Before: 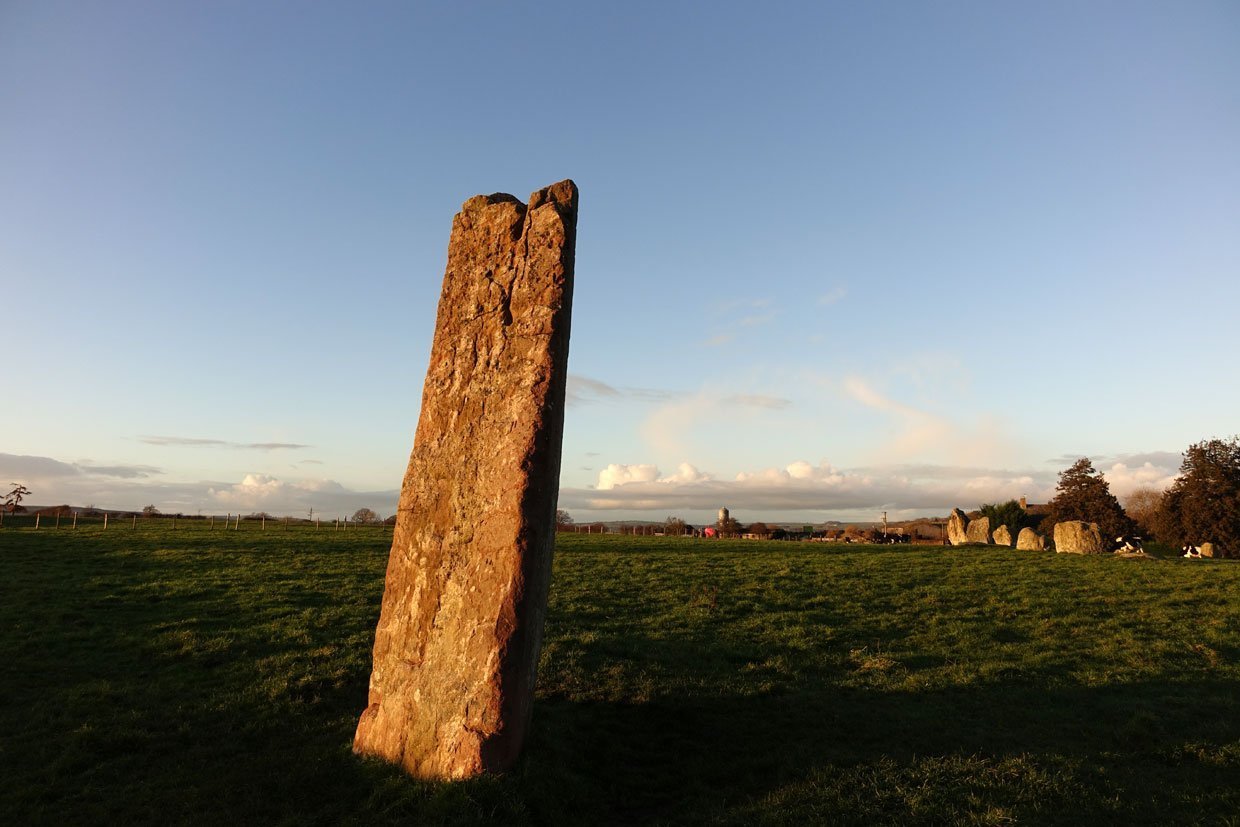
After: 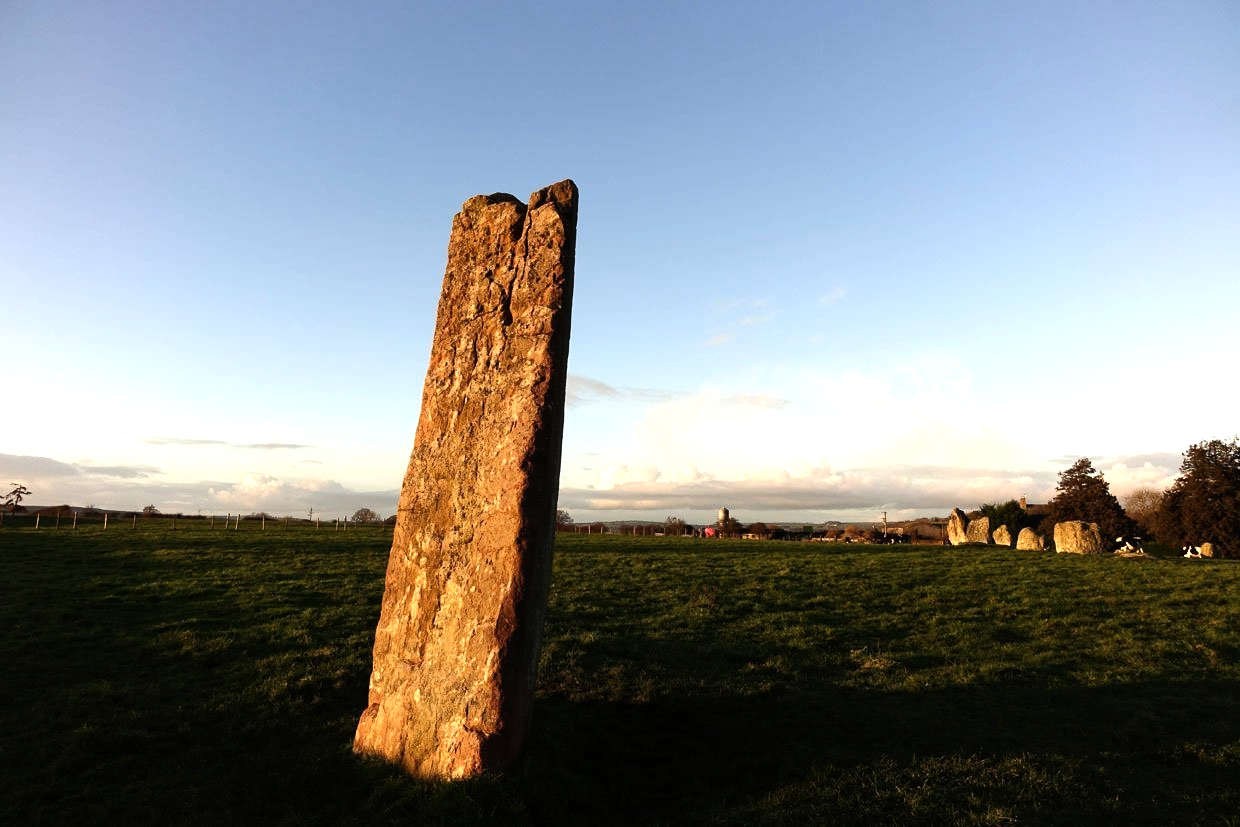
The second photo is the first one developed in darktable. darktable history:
tone equalizer: -8 EV -0.75 EV, -7 EV -0.7 EV, -6 EV -0.6 EV, -5 EV -0.4 EV, -3 EV 0.4 EV, -2 EV 0.6 EV, -1 EV 0.7 EV, +0 EV 0.75 EV, edges refinement/feathering 500, mask exposure compensation -1.57 EV, preserve details no
exposure: exposure -0.041 EV, compensate highlight preservation false
